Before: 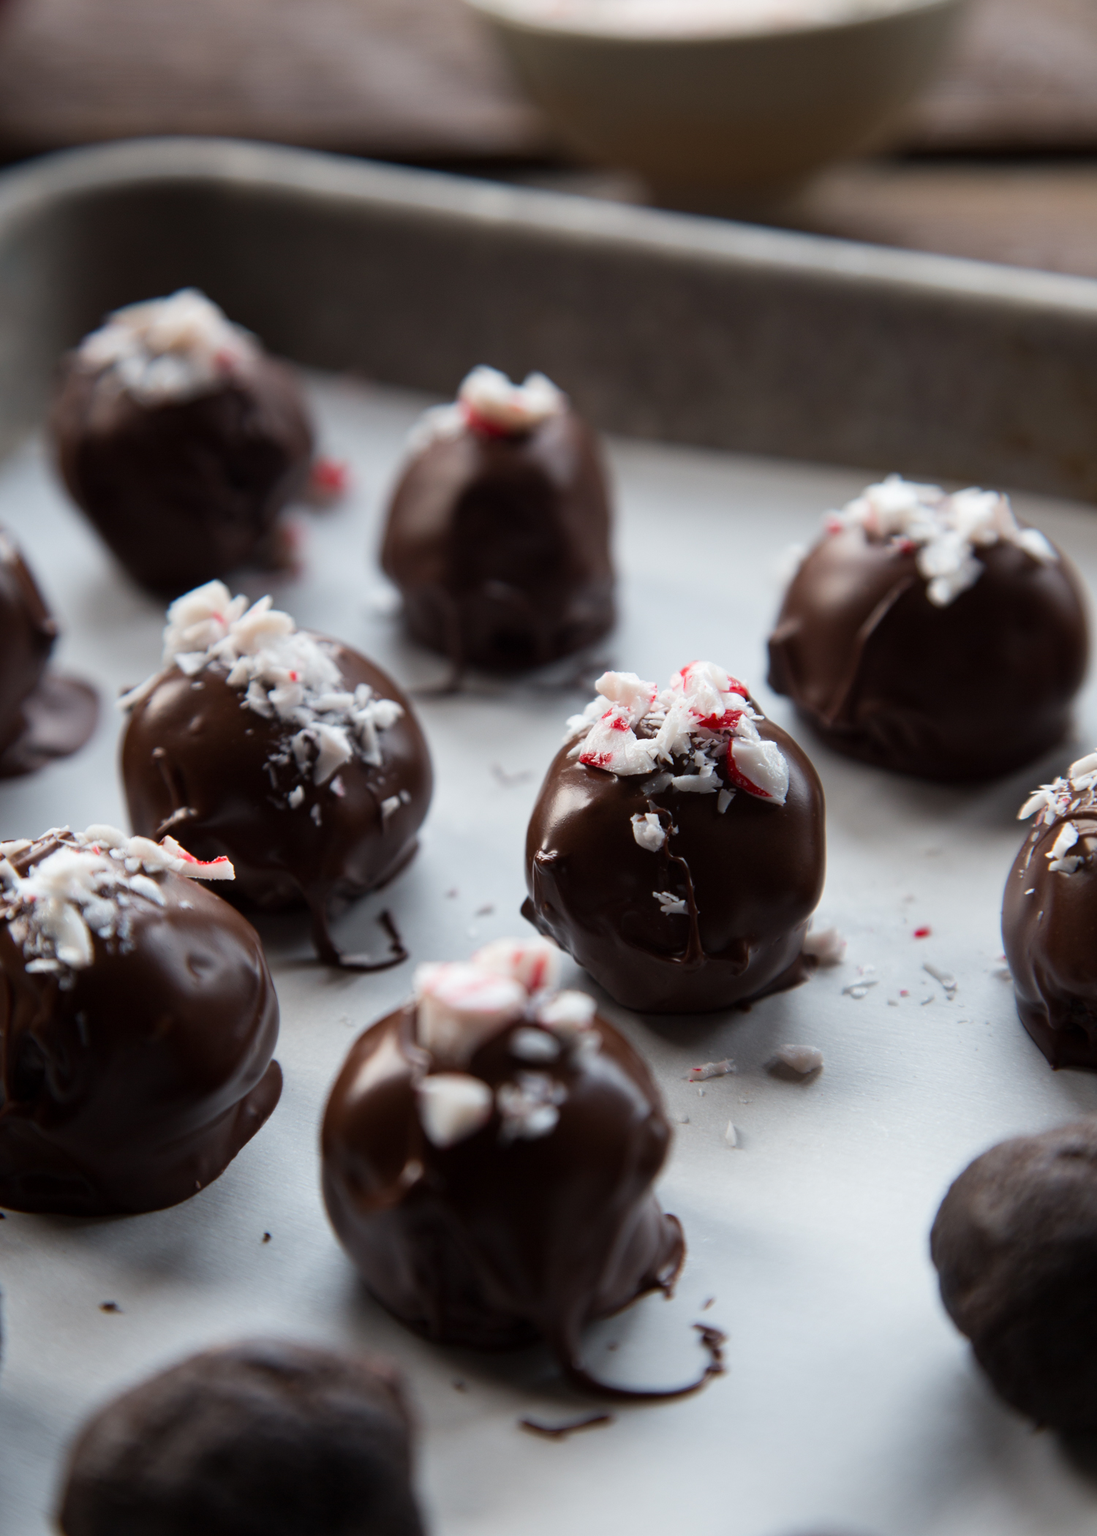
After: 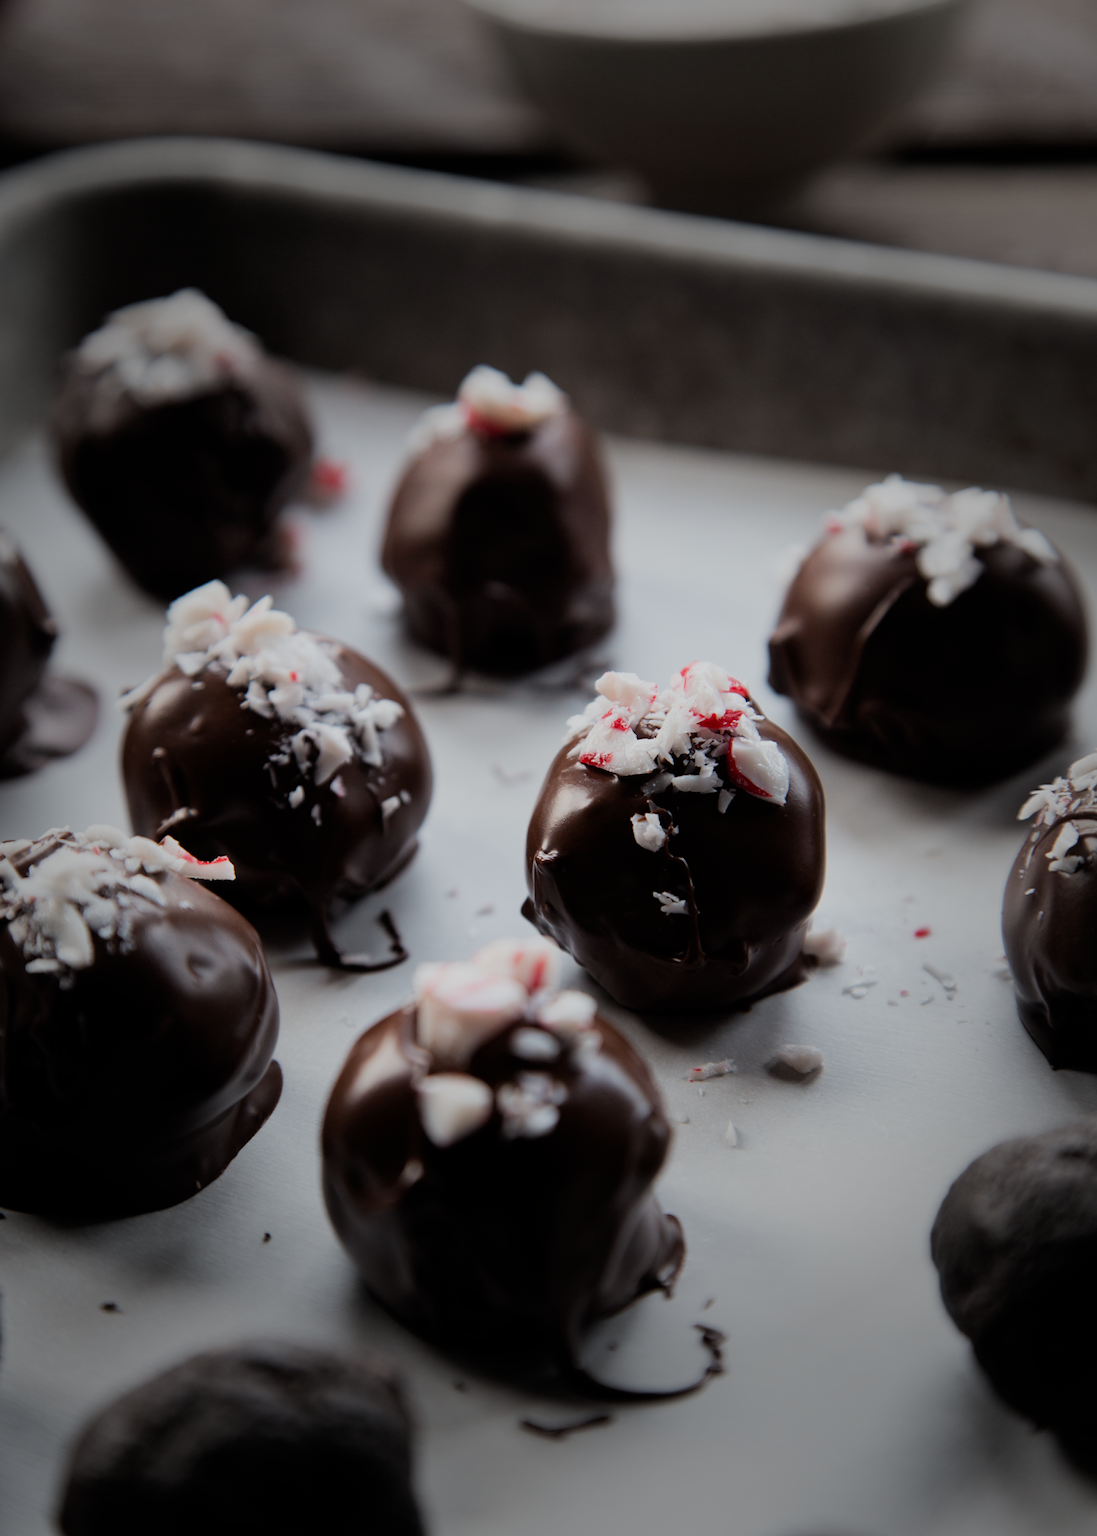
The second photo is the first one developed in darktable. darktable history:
vignetting: fall-off start 40%, fall-off radius 40%
filmic rgb: black relative exposure -7.65 EV, white relative exposure 4.56 EV, hardness 3.61
